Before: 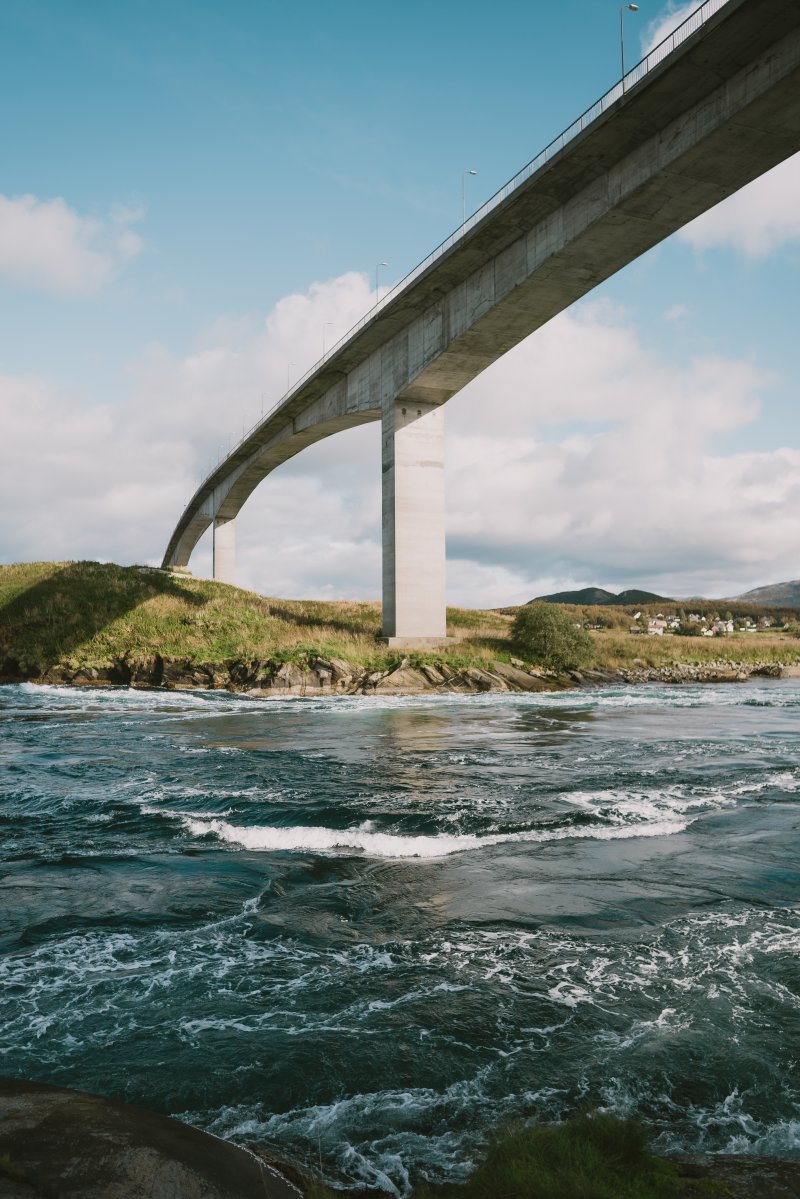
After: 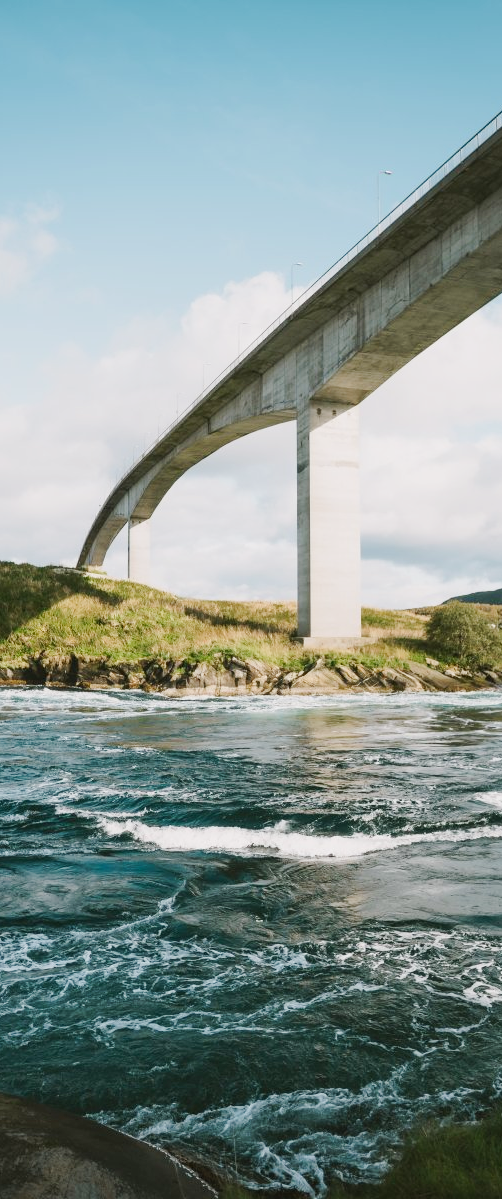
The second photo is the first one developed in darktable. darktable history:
crop: left 10.644%, right 26.528%
tone curve: curves: ch0 [(0, 0) (0.003, 0.003) (0.011, 0.014) (0.025, 0.031) (0.044, 0.055) (0.069, 0.086) (0.1, 0.124) (0.136, 0.168) (0.177, 0.22) (0.224, 0.278) (0.277, 0.344) (0.335, 0.426) (0.399, 0.515) (0.468, 0.597) (0.543, 0.672) (0.623, 0.746) (0.709, 0.815) (0.801, 0.881) (0.898, 0.939) (1, 1)], preserve colors none
